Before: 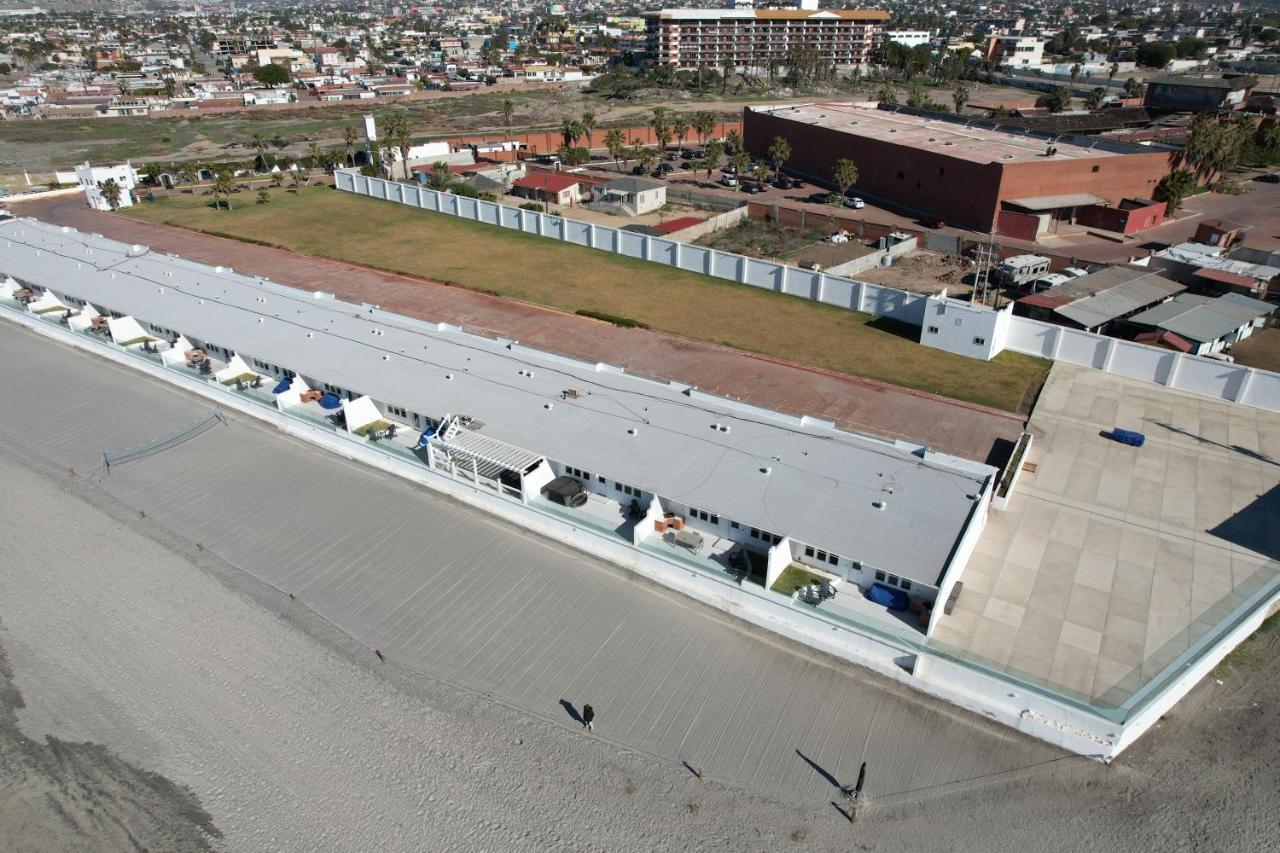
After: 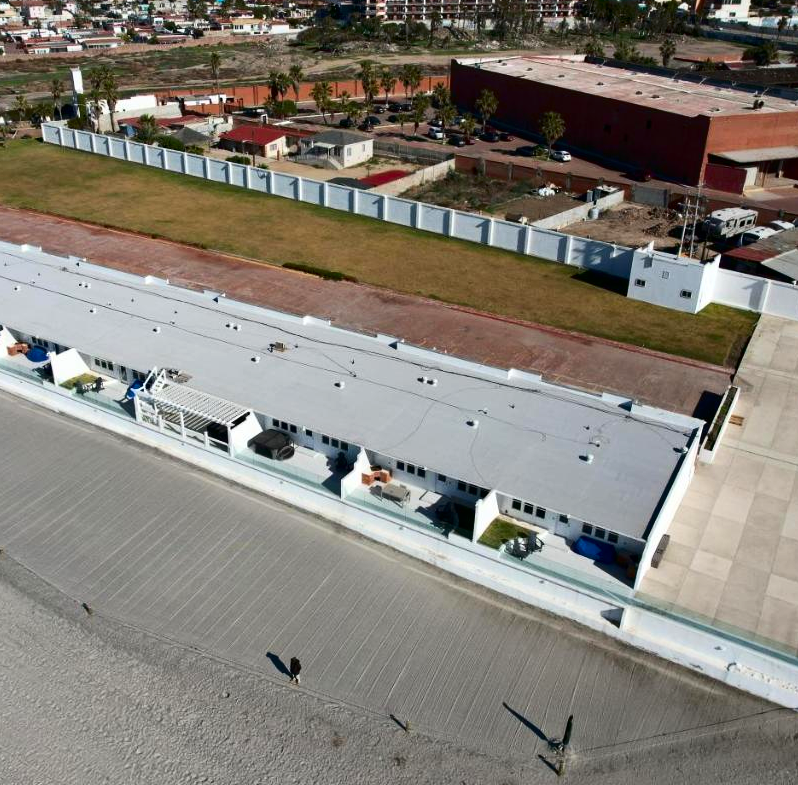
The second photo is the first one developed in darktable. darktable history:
contrast brightness saturation: contrast 0.19, brightness -0.11, saturation 0.21
crop and rotate: left 22.918%, top 5.629%, right 14.711%, bottom 2.247%
exposure: black level correction 0.001, compensate highlight preservation false
